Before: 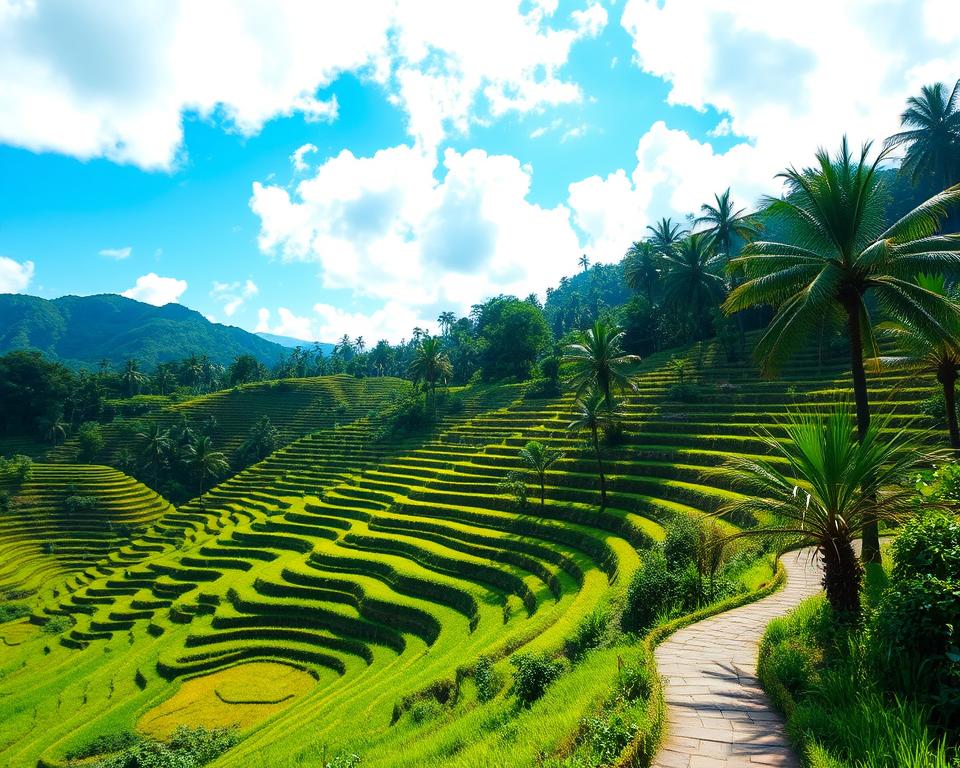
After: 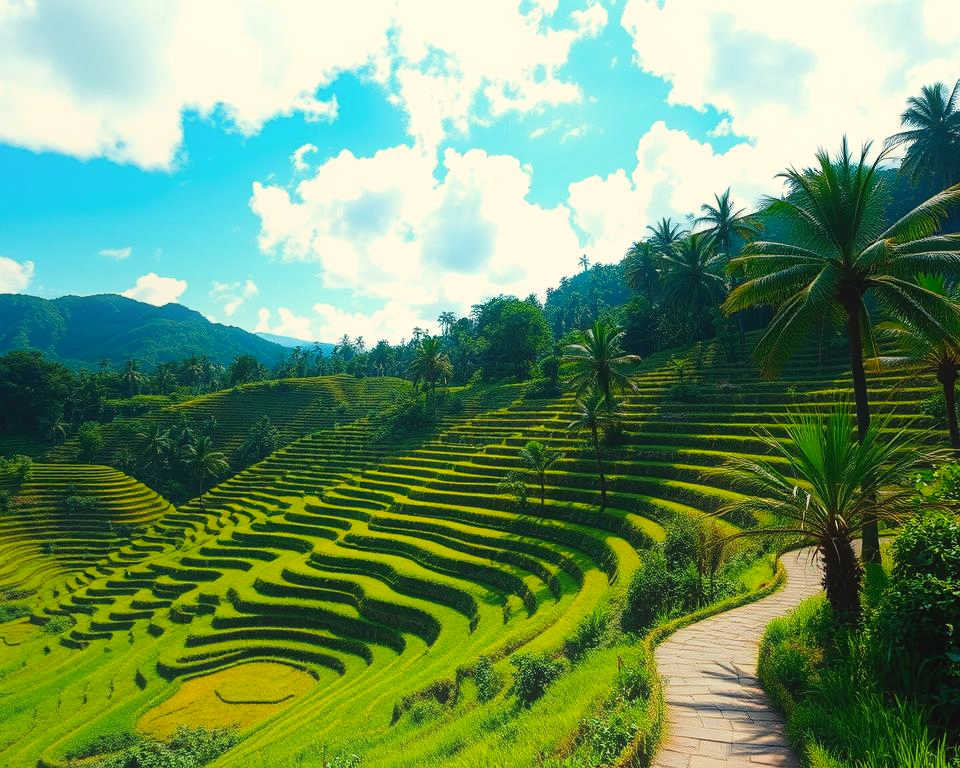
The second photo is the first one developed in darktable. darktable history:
white balance: red 1.029, blue 0.92
contrast equalizer: y [[0.439, 0.44, 0.442, 0.457, 0.493, 0.498], [0.5 ×6], [0.5 ×6], [0 ×6], [0 ×6]]
